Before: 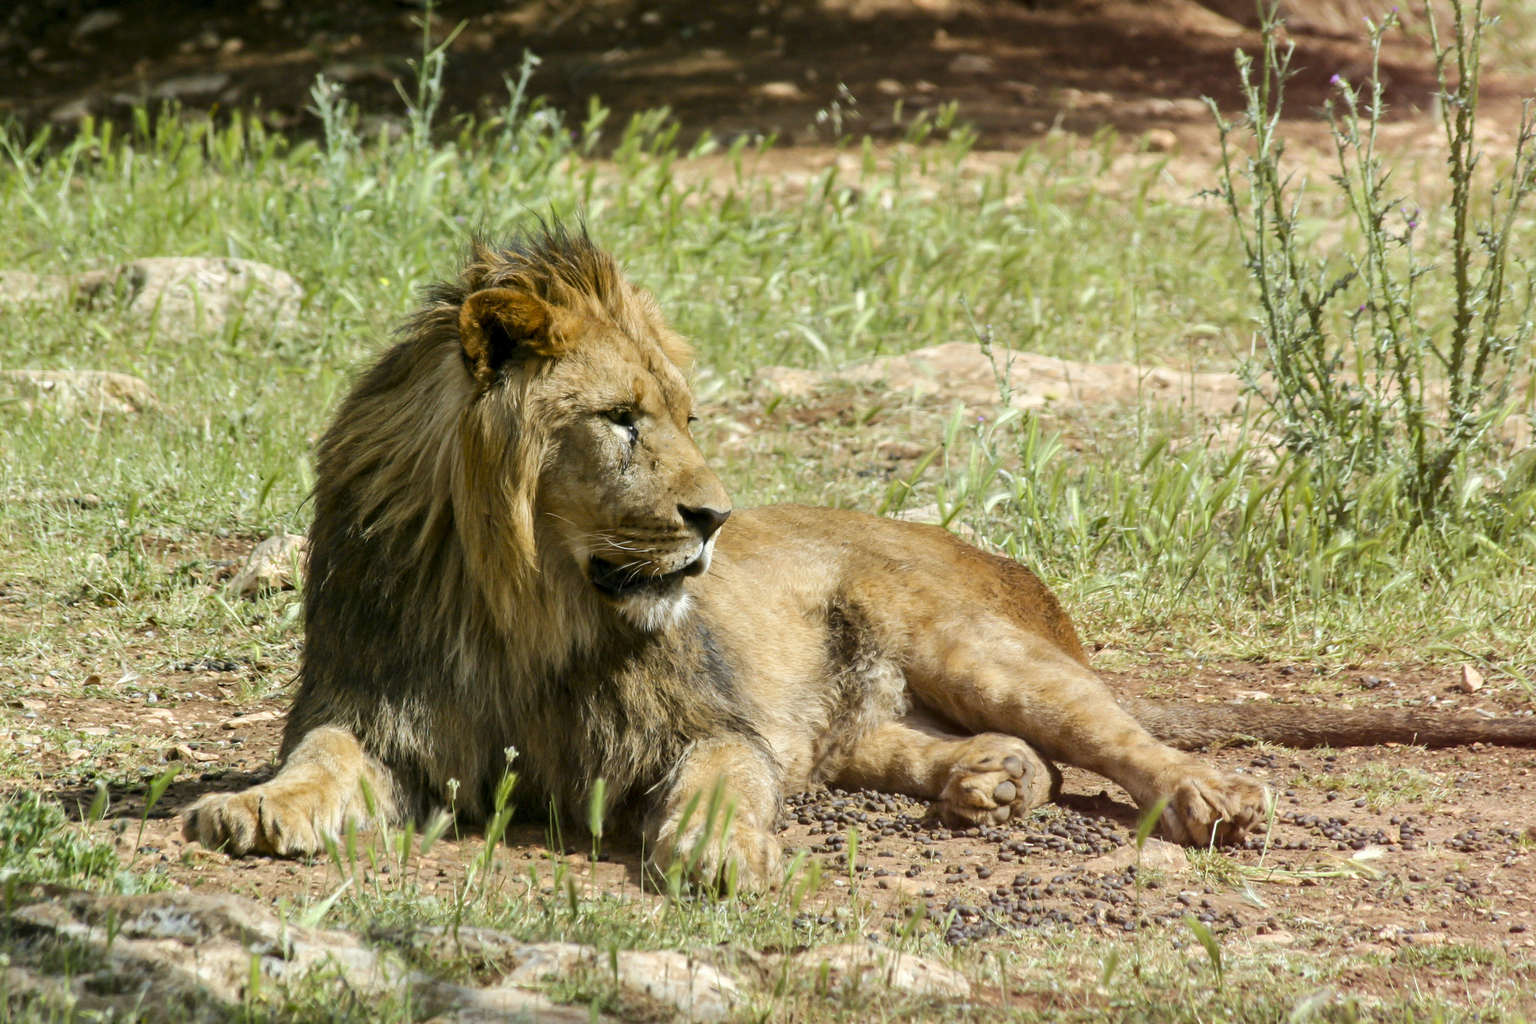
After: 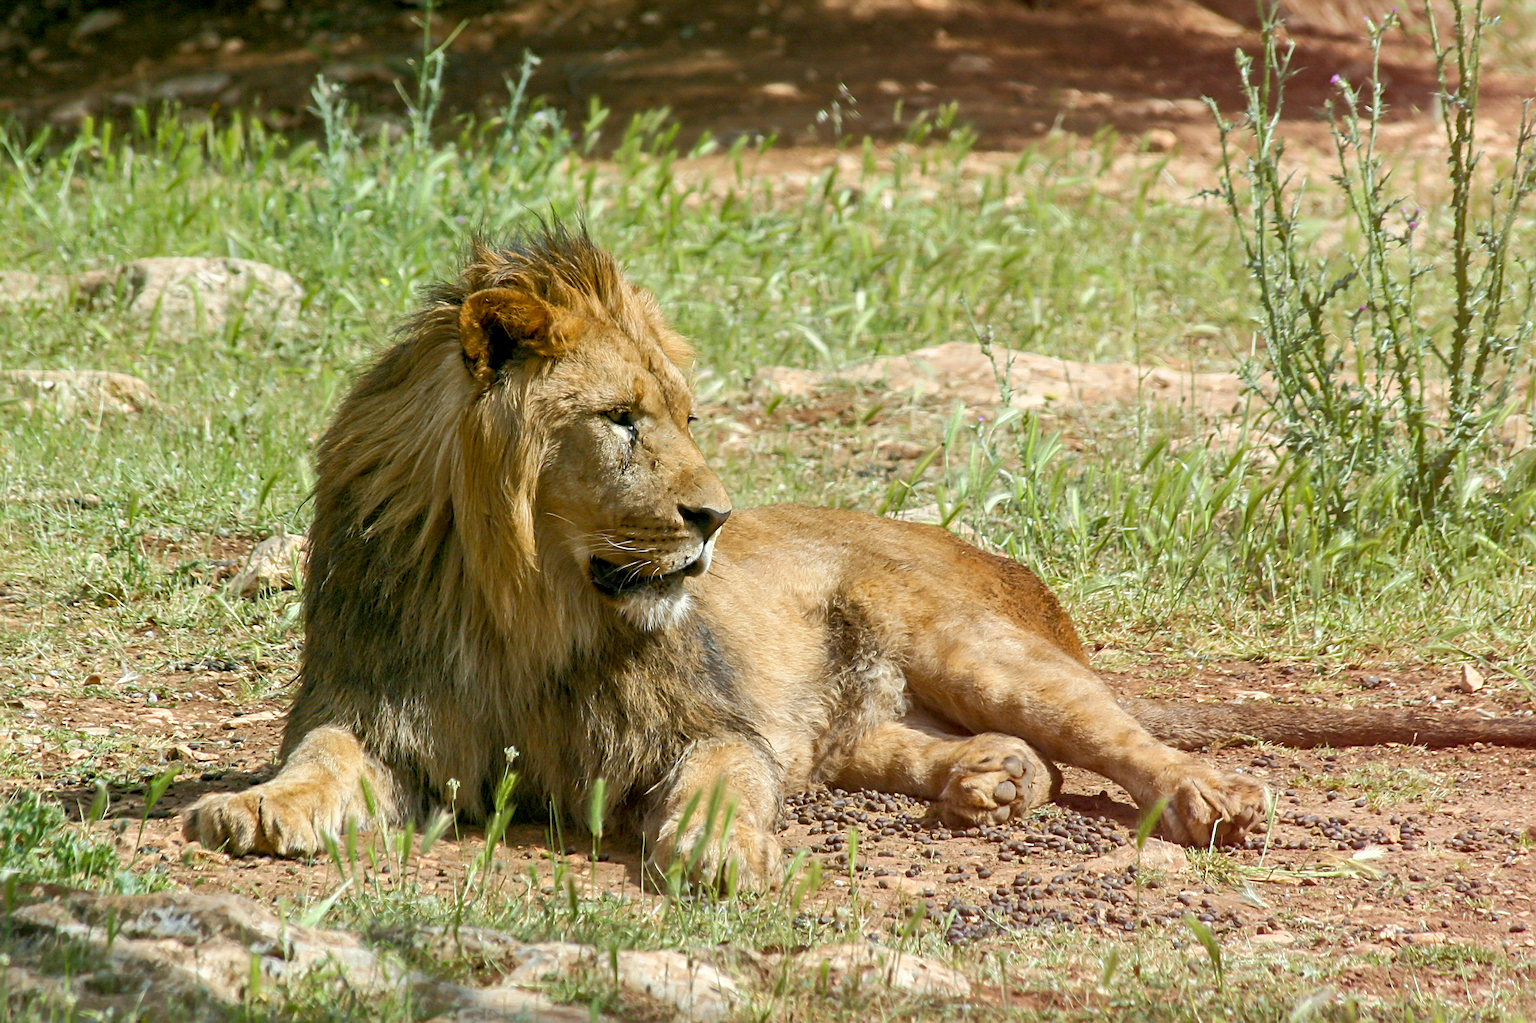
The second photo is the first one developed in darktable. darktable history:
rgb curve: curves: ch0 [(0, 0) (0.072, 0.166) (0.217, 0.293) (0.414, 0.42) (1, 1)], compensate middle gray true, preserve colors basic power
sharpen: amount 0.478
contrast brightness saturation: contrast 0.05
